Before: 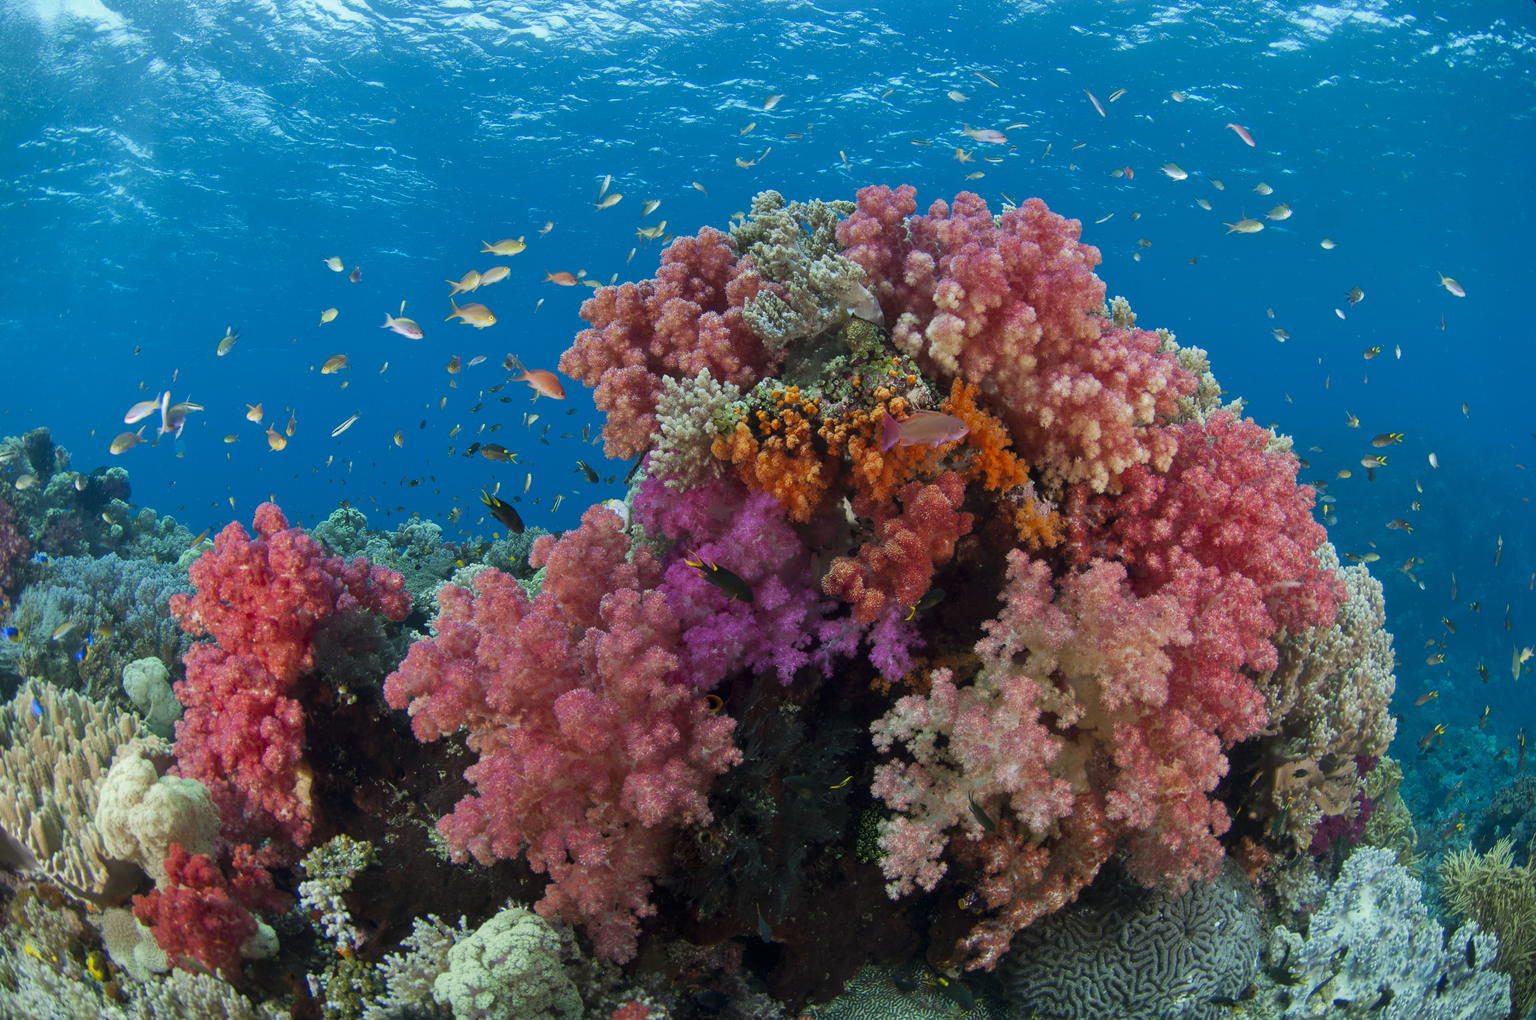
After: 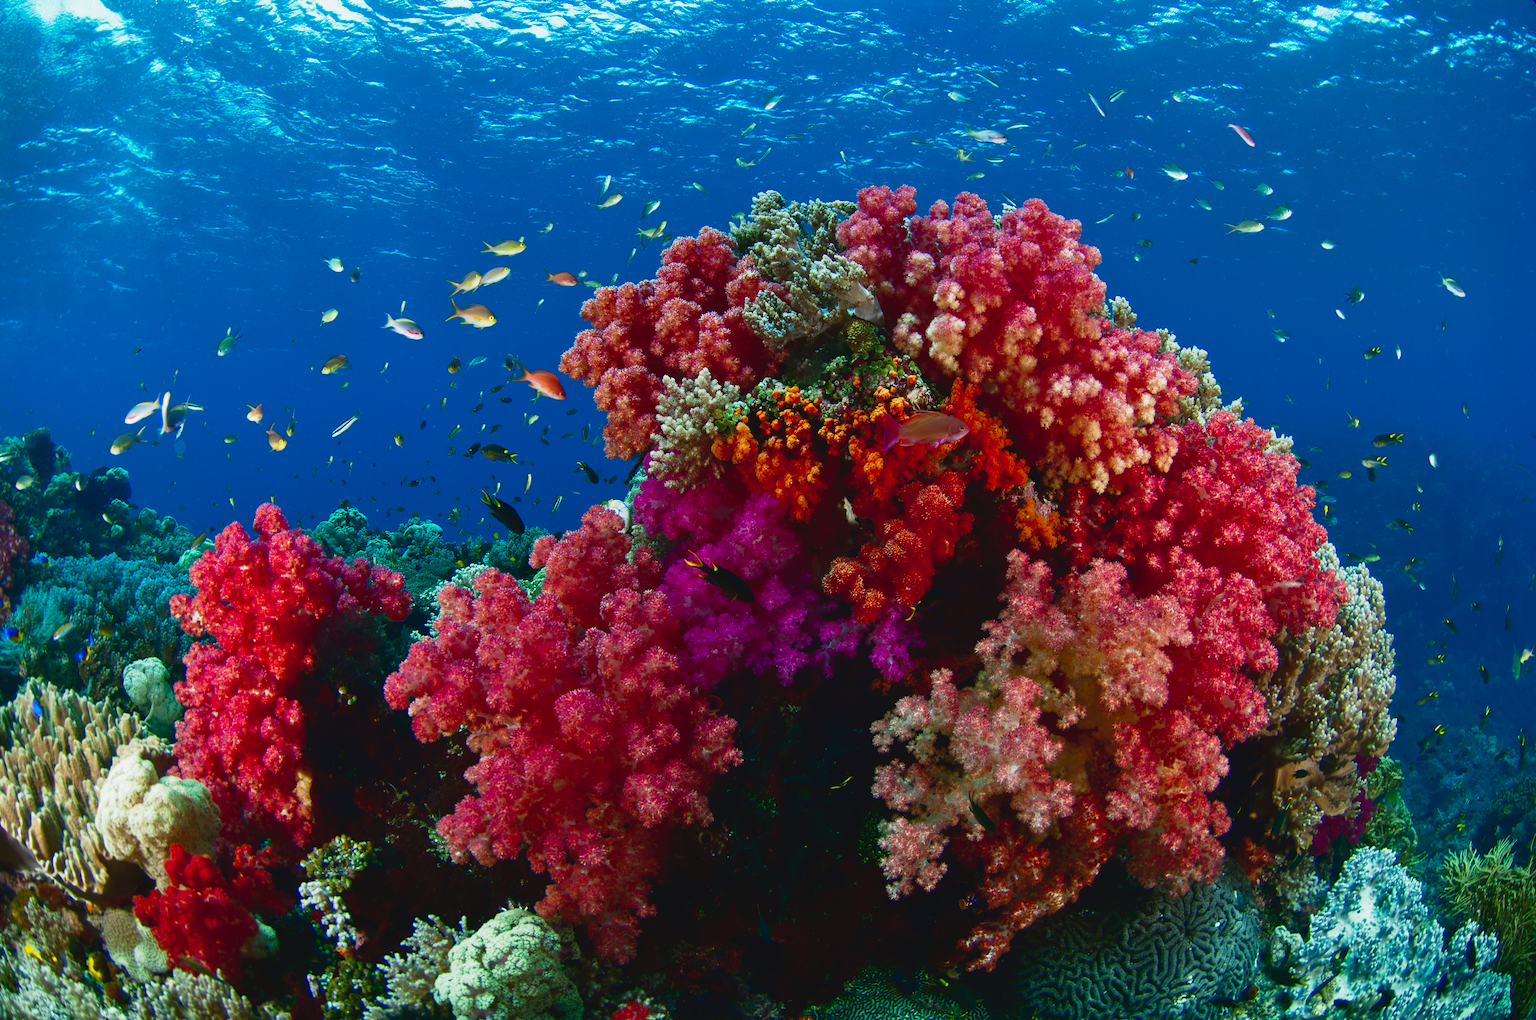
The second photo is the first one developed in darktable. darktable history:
tone curve: curves: ch0 [(0, 0.052) (0.207, 0.35) (0.392, 0.592) (0.54, 0.803) (0.725, 0.922) (0.99, 0.974)], preserve colors none
contrast brightness saturation: brightness -0.533
